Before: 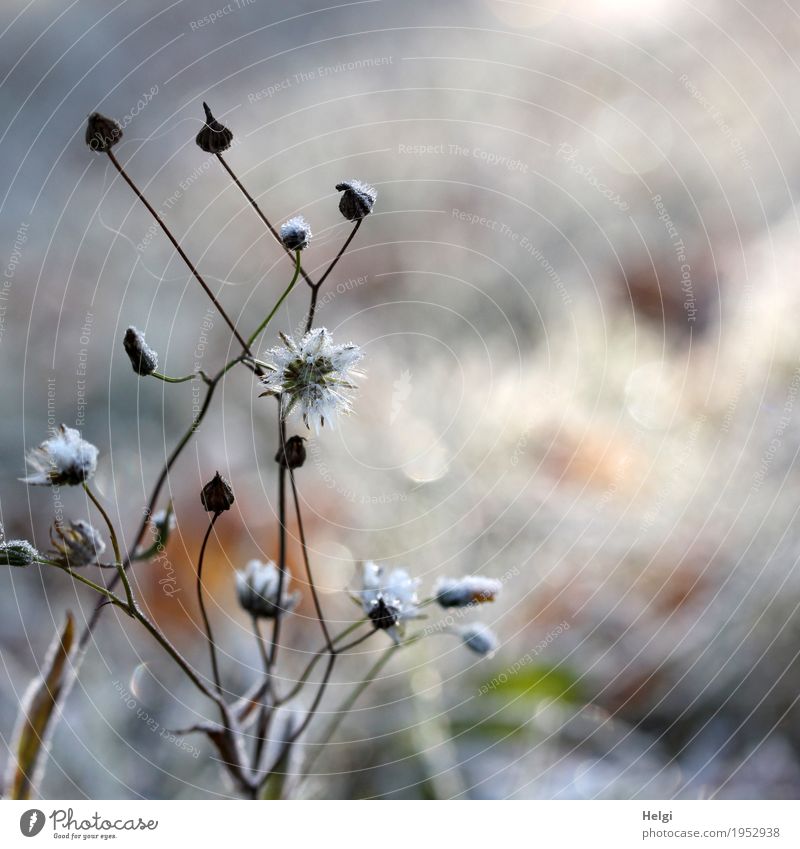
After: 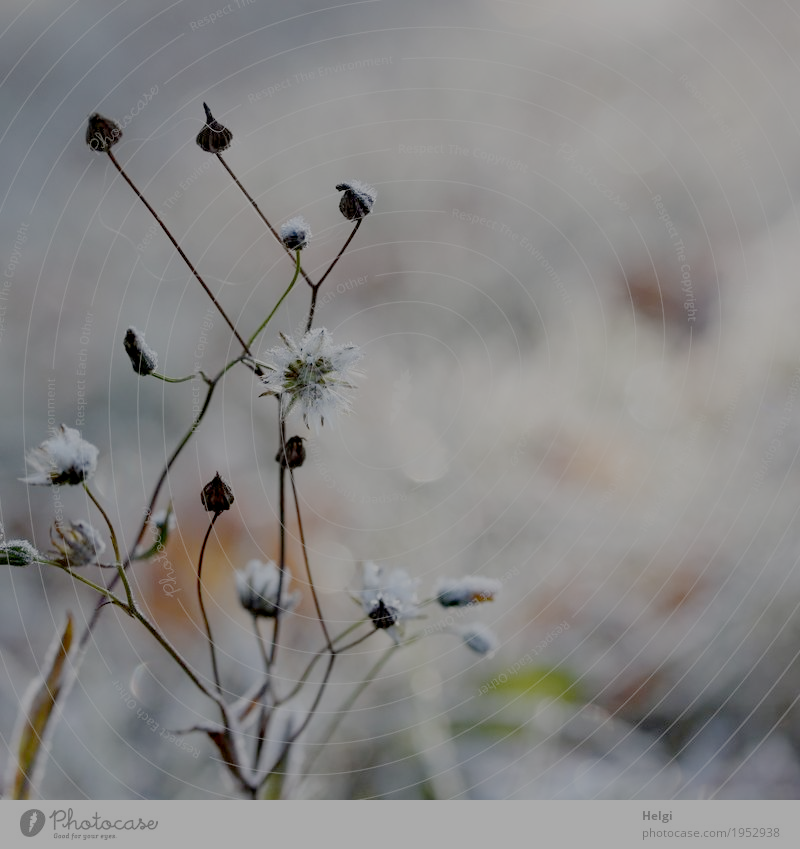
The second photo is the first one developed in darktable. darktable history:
filmic rgb: black relative exposure -7.98 EV, white relative exposure 8.05 EV, target black luminance 0%, hardness 2.46, latitude 76.5%, contrast 0.565, shadows ↔ highlights balance 0.006%, add noise in highlights 0, preserve chrominance no, color science v3 (2019), use custom middle-gray values true, contrast in highlights soft
